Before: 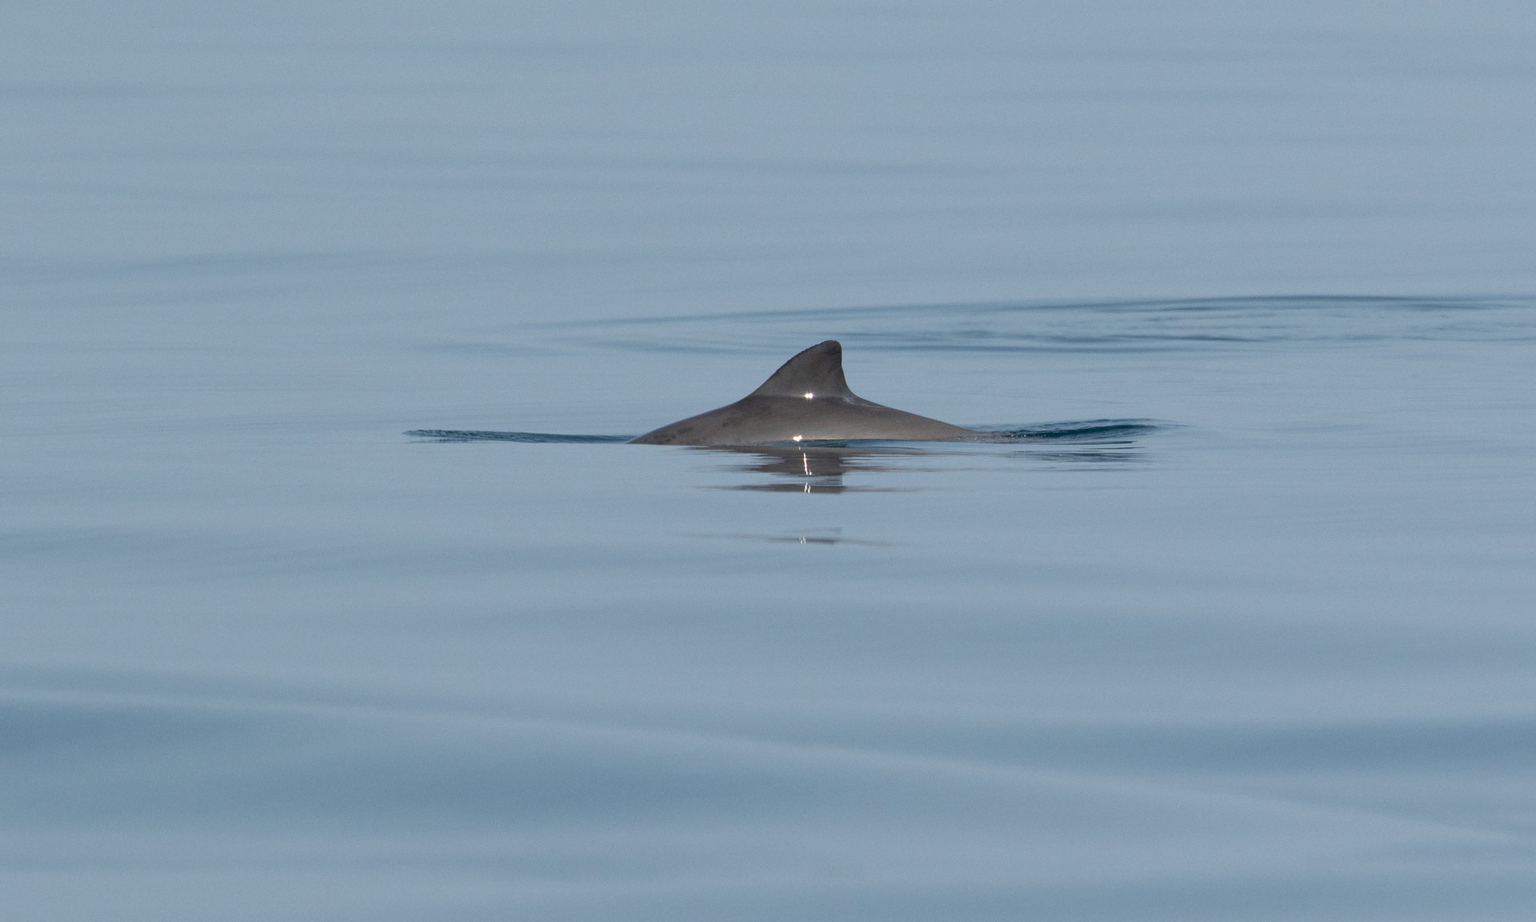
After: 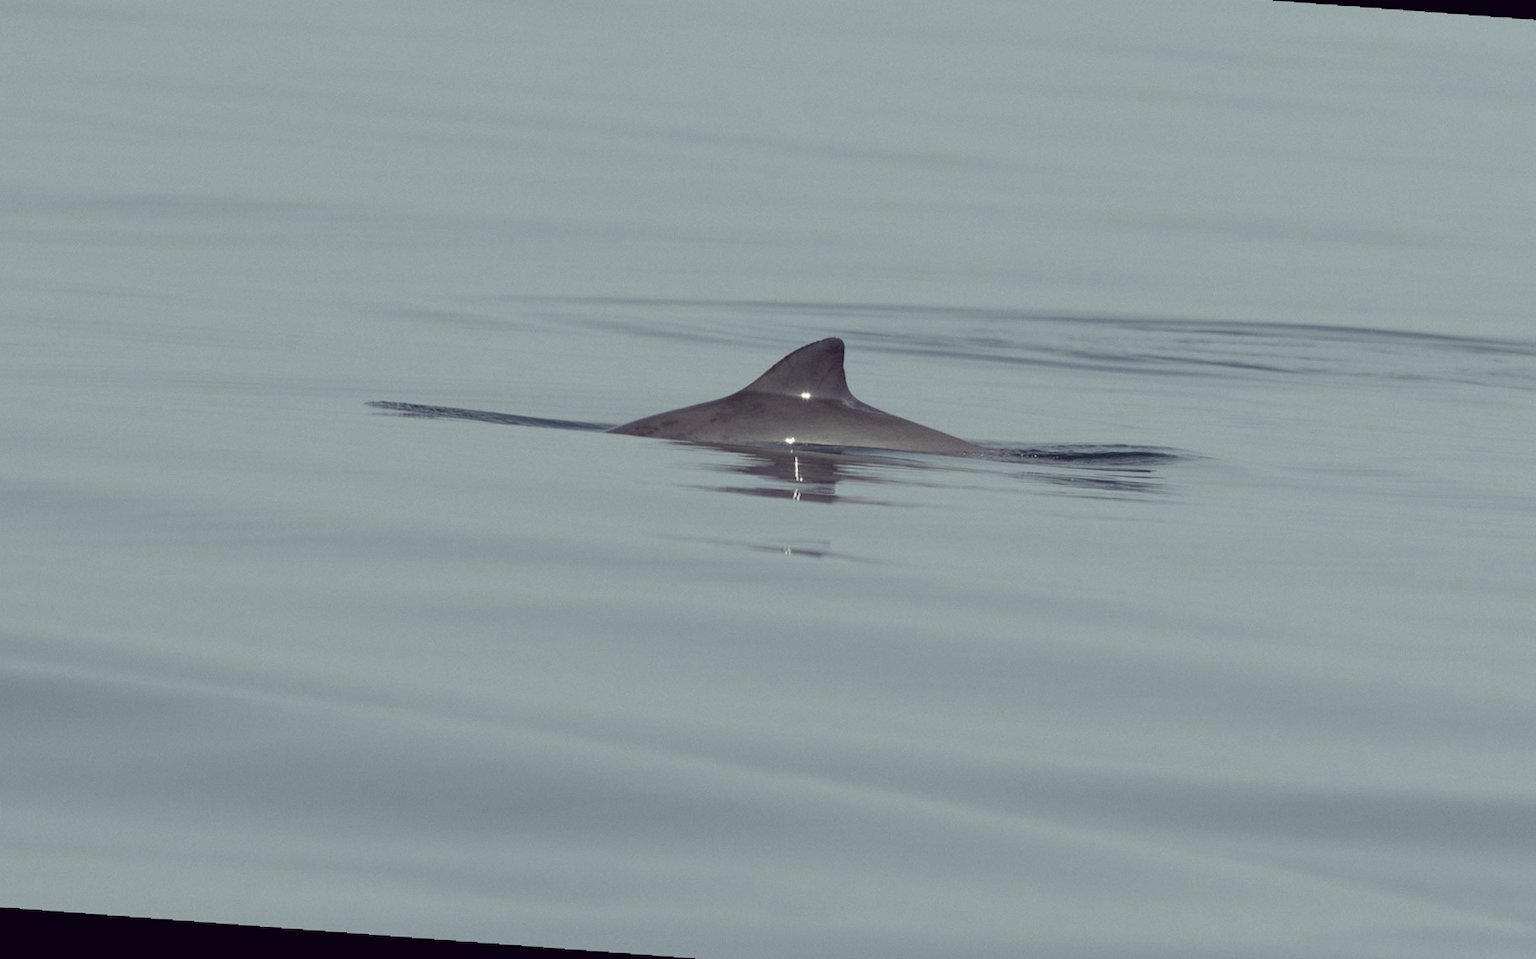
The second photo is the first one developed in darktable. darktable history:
rotate and perspective: rotation 2.27°, automatic cropping off
crop and rotate: angle -1.96°, left 3.097%, top 4.154%, right 1.586%, bottom 0.529%
color correction: highlights a* -20.17, highlights b* 20.27, shadows a* 20.03, shadows b* -20.46, saturation 0.43
